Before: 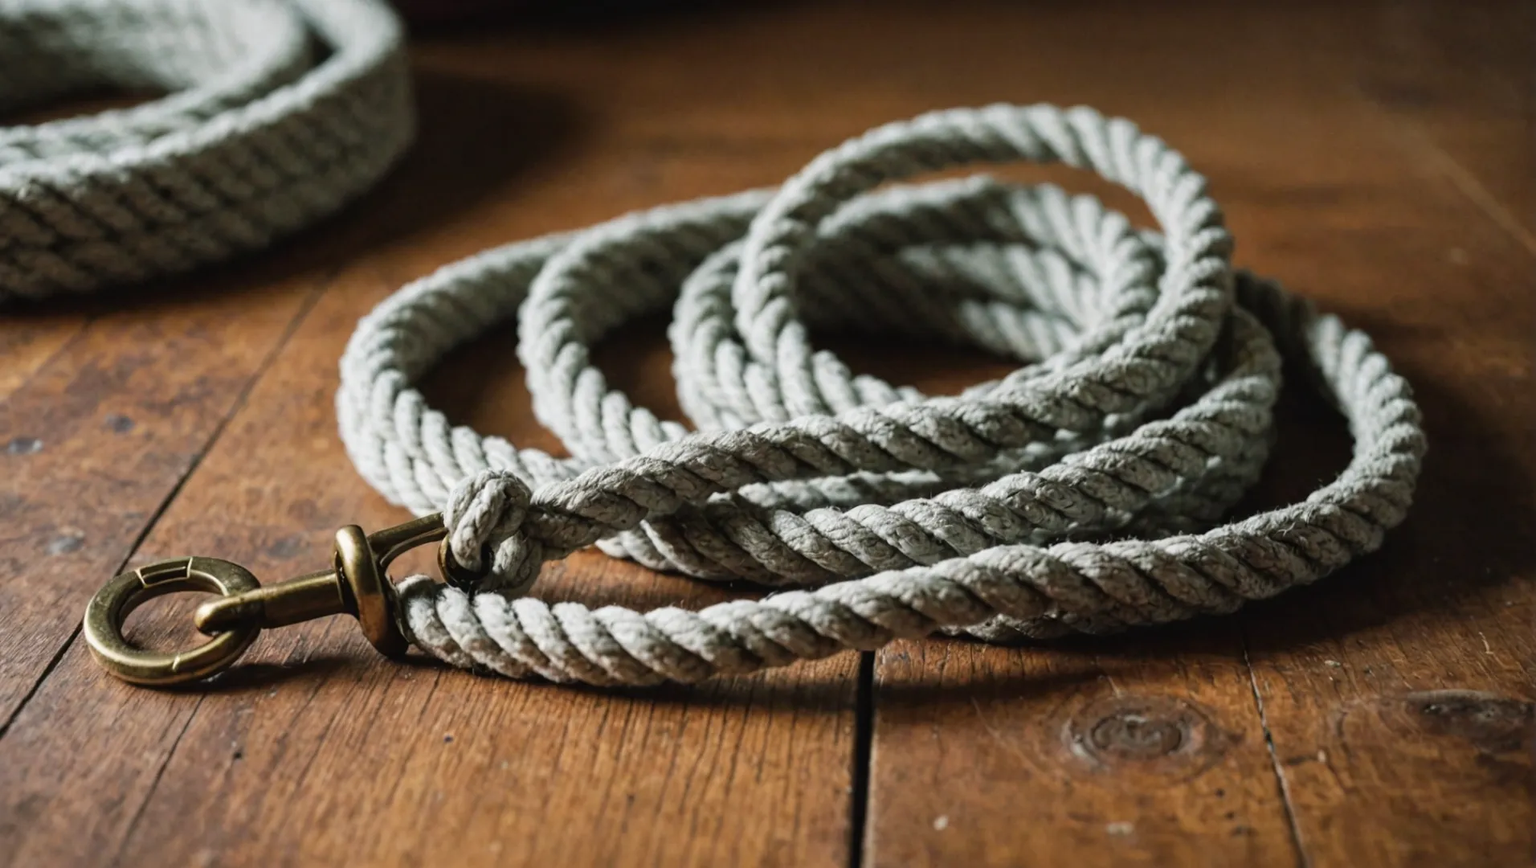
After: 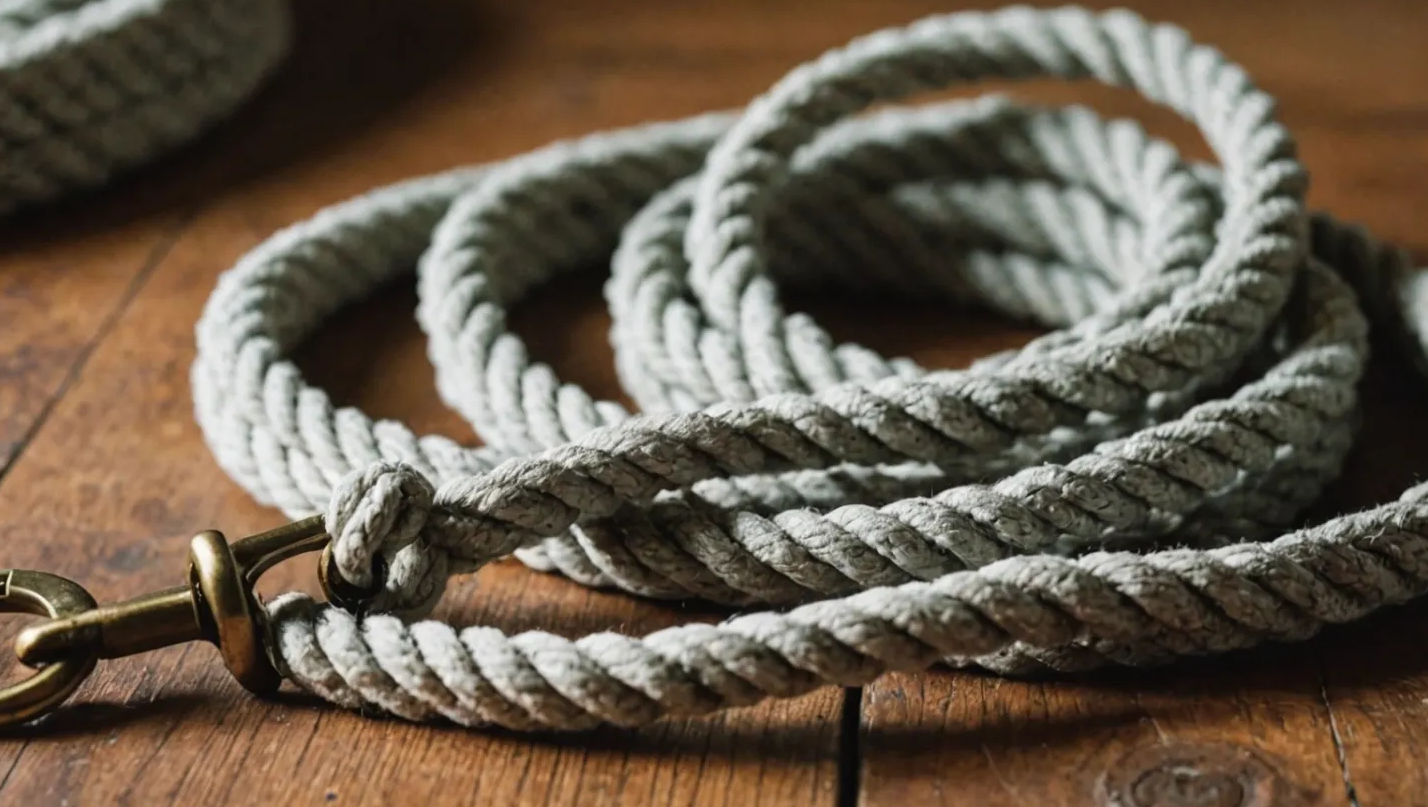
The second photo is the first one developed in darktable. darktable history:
crop and rotate: left 11.875%, top 11.466%, right 13.418%, bottom 13.734%
